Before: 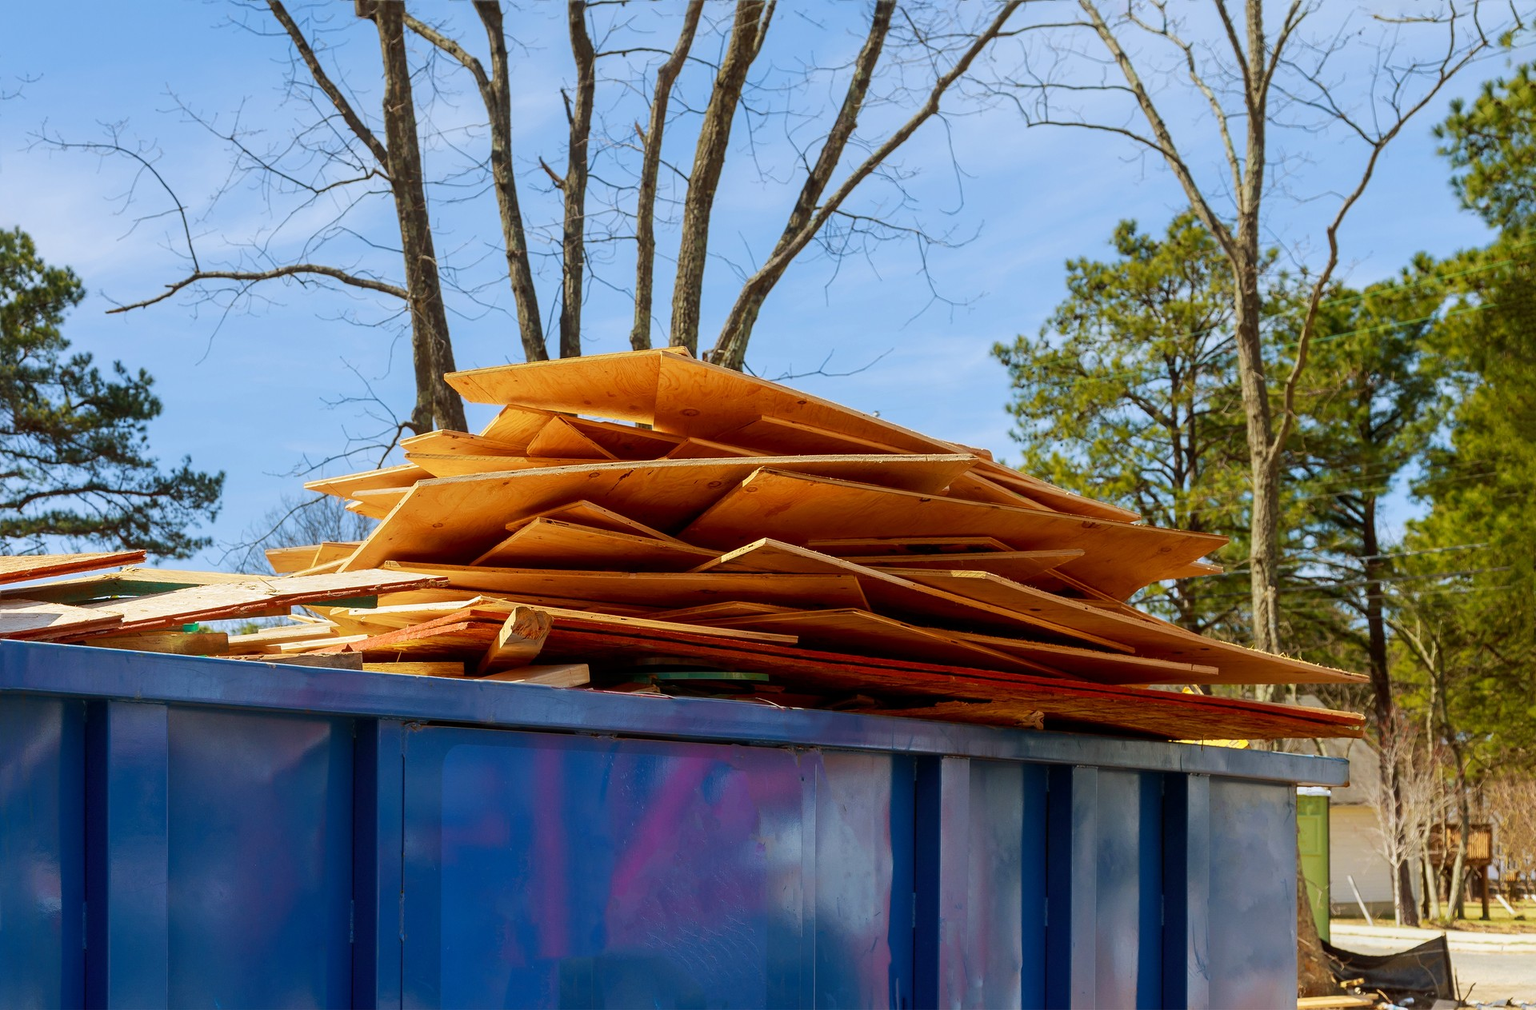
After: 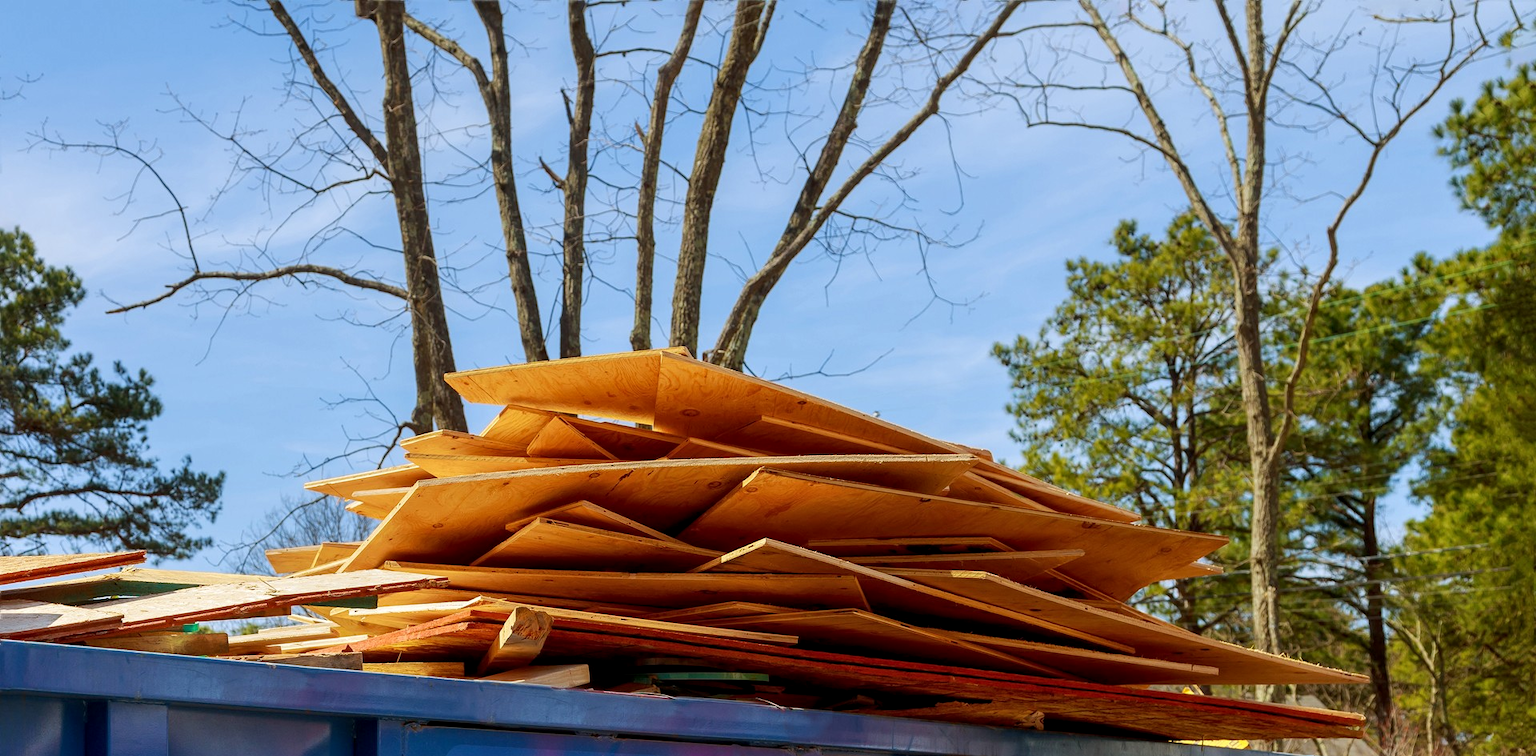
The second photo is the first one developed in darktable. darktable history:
crop: bottom 24.967%
rotate and perspective: crop left 0, crop top 0
local contrast: highlights 100%, shadows 100%, detail 120%, midtone range 0.2
